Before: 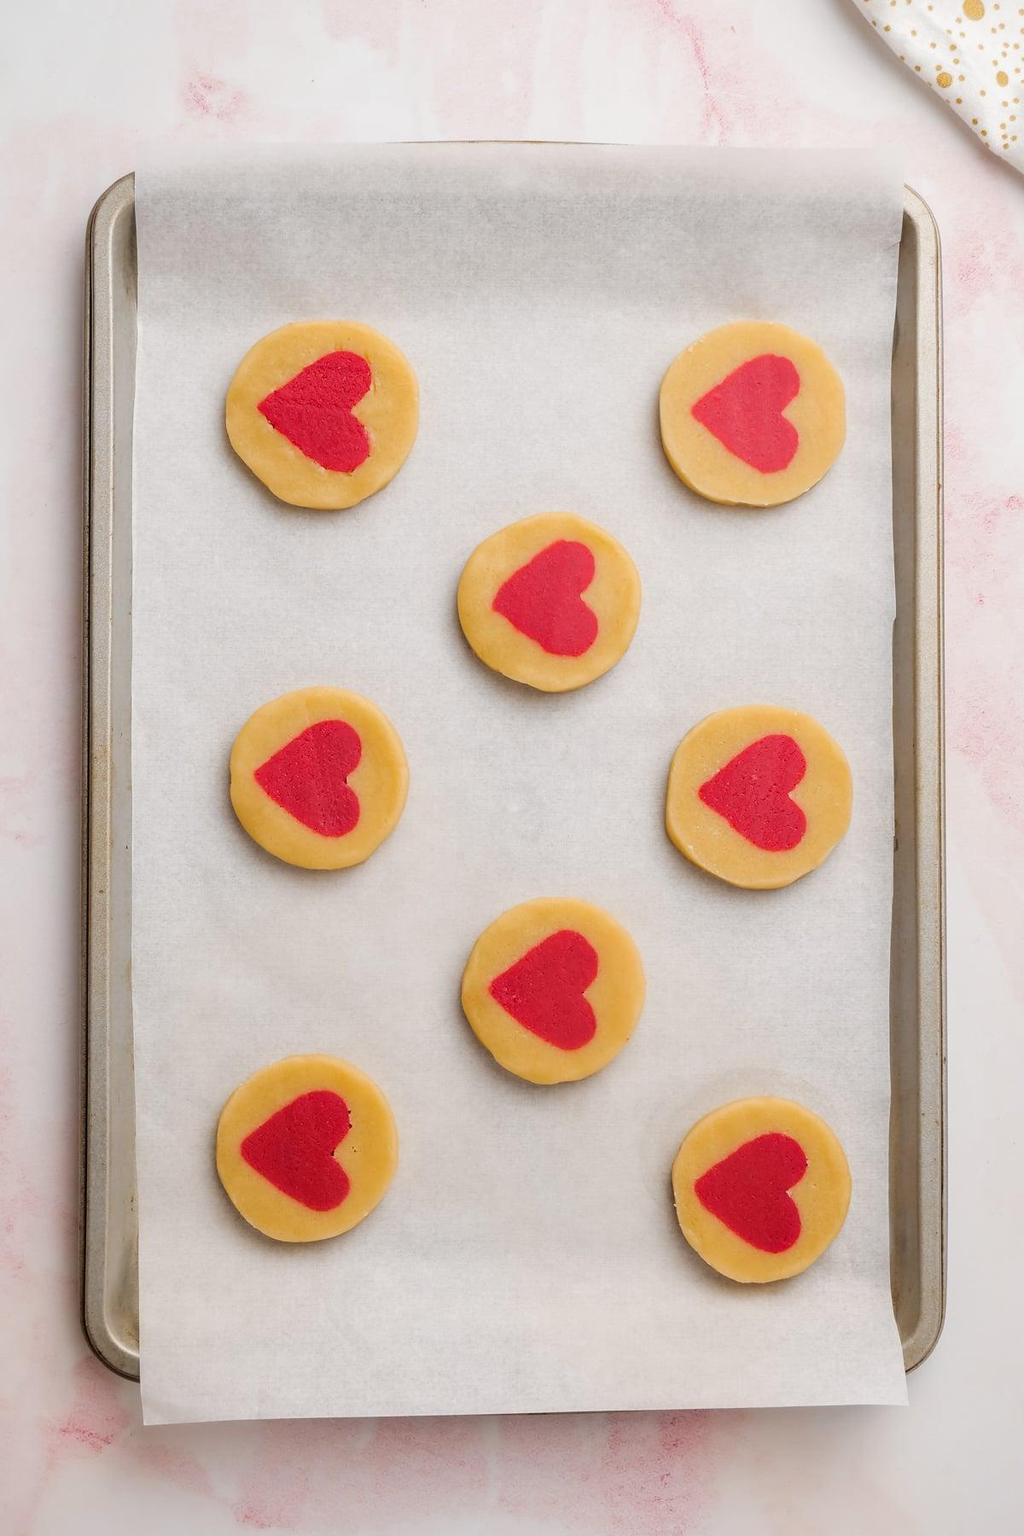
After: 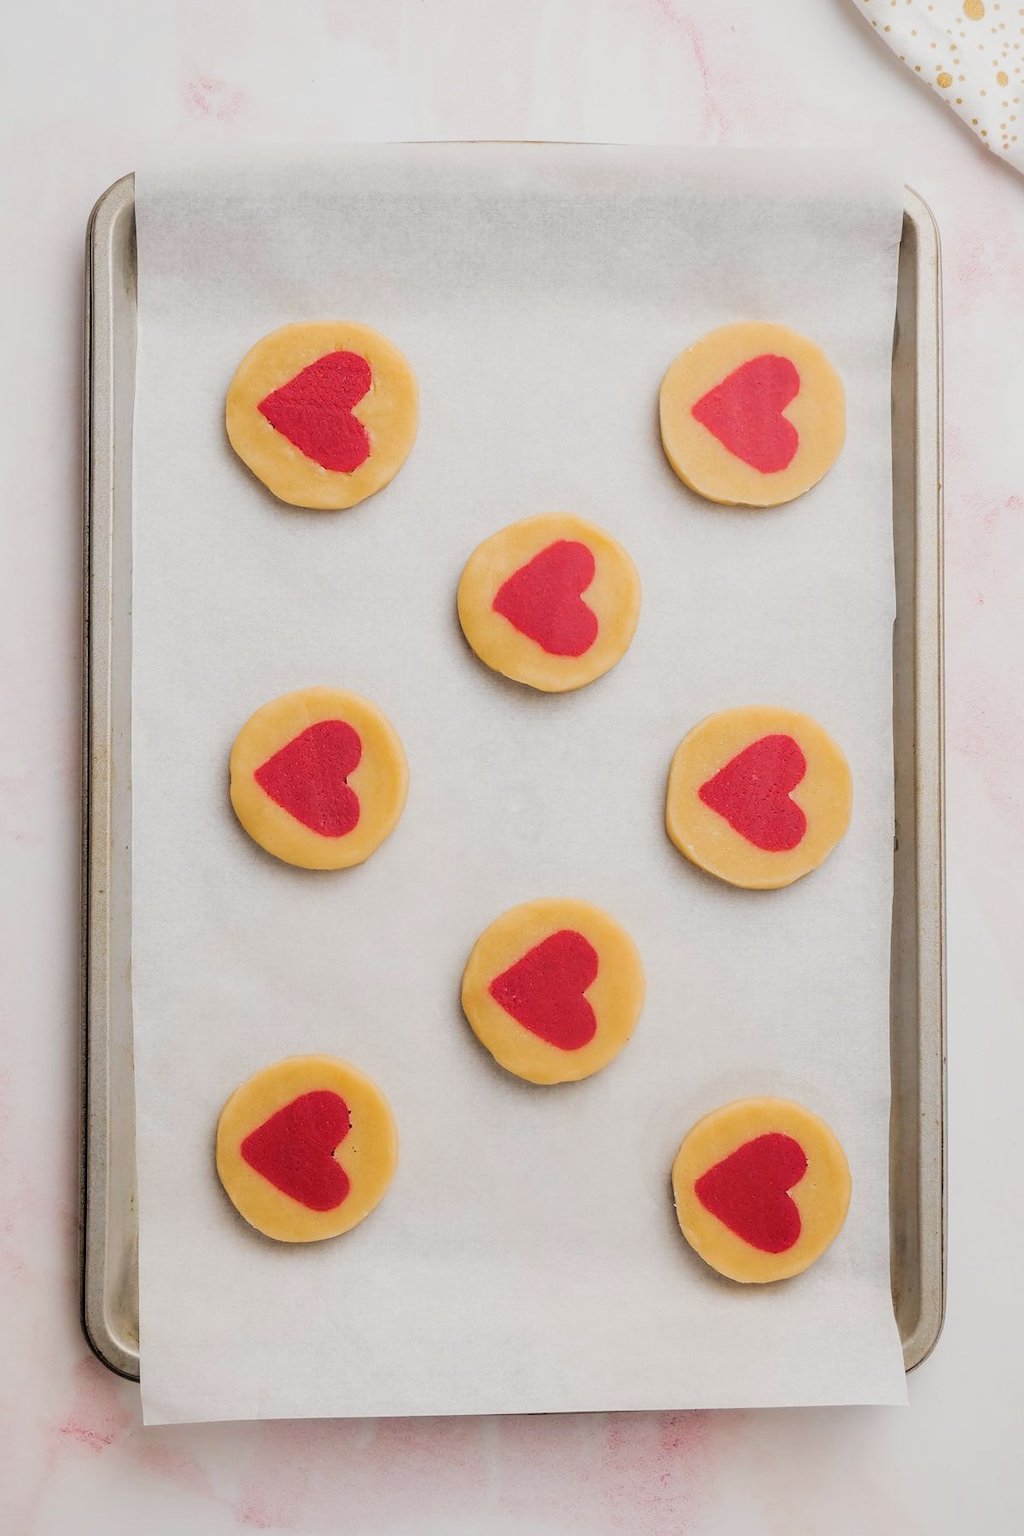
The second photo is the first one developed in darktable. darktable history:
haze removal: strength -0.1, adaptive false
filmic rgb: black relative exposure -5 EV, white relative exposure 3.5 EV, hardness 3.19, contrast 1.2, highlights saturation mix -50%
